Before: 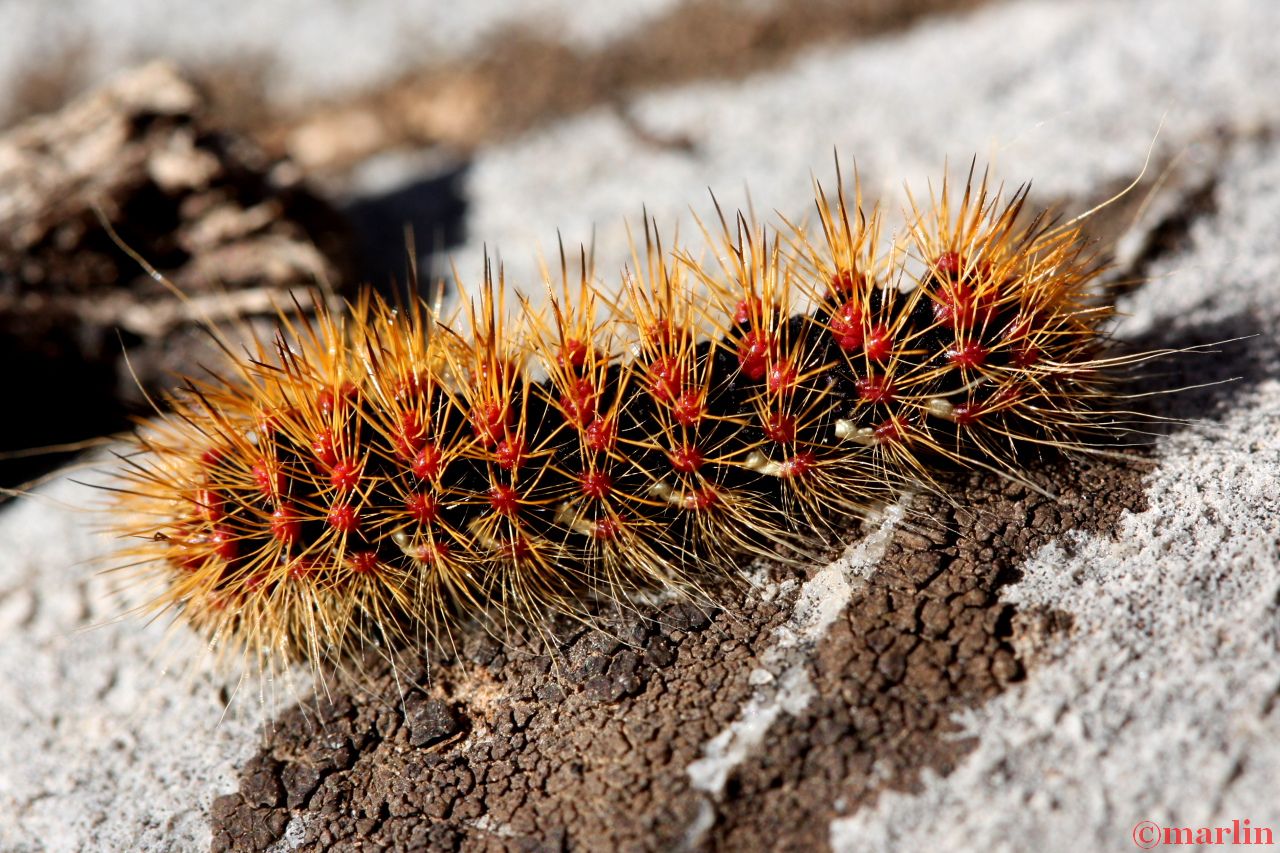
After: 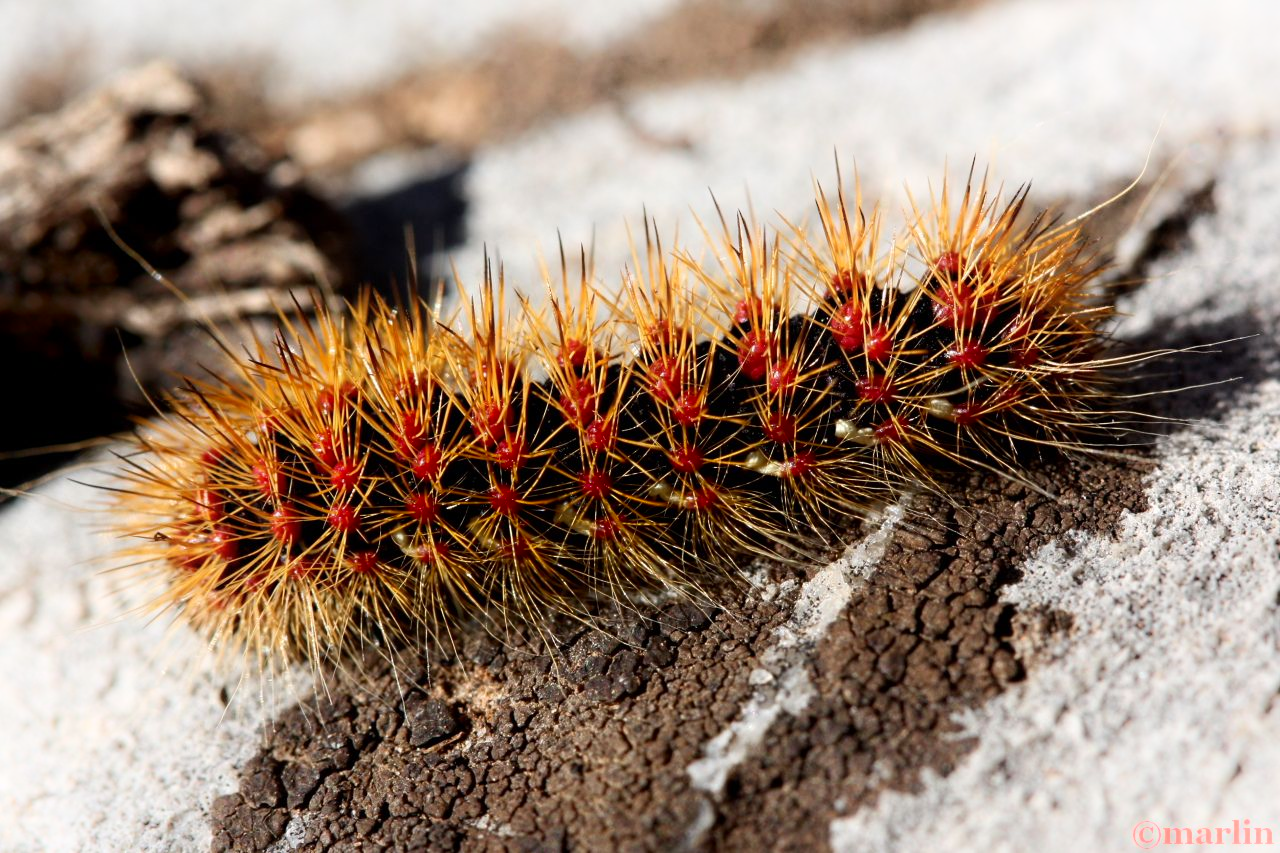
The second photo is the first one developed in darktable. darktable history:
color zones: curves: ch2 [(0, 0.5) (0.143, 0.5) (0.286, 0.489) (0.415, 0.421) (0.571, 0.5) (0.714, 0.5) (0.857, 0.5) (1, 0.5)]
shadows and highlights: shadows -90, highlights 90, soften with gaussian
